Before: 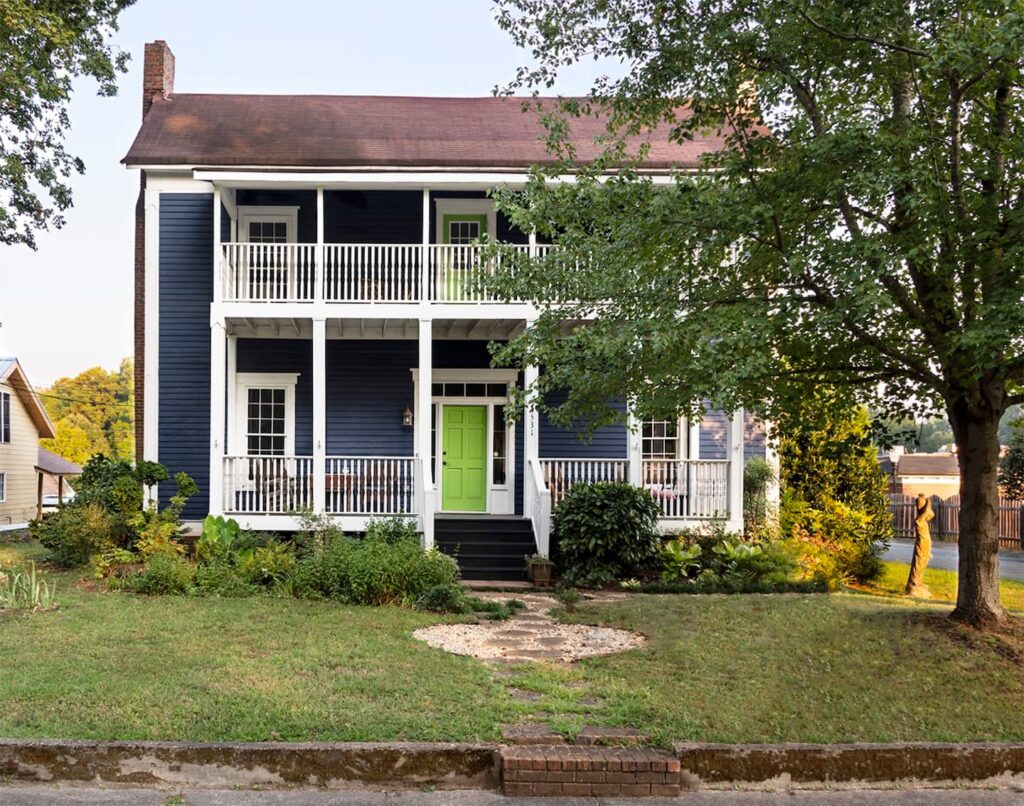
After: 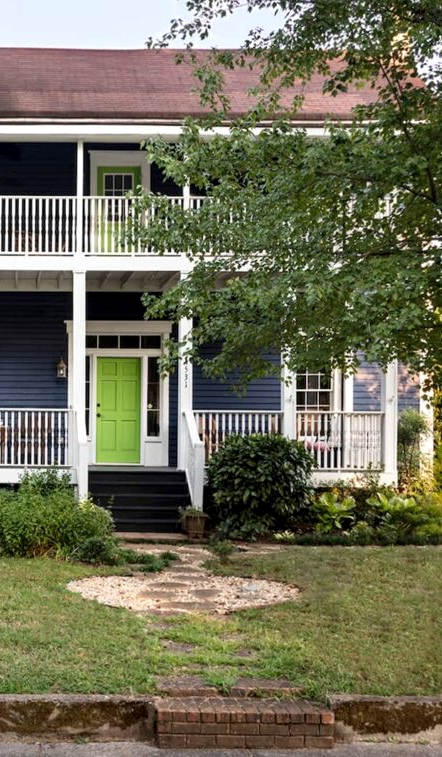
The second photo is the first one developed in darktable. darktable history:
local contrast: highlights 104%, shadows 102%, detail 120%, midtone range 0.2
crop: left 33.816%, top 6.034%, right 22.961%
